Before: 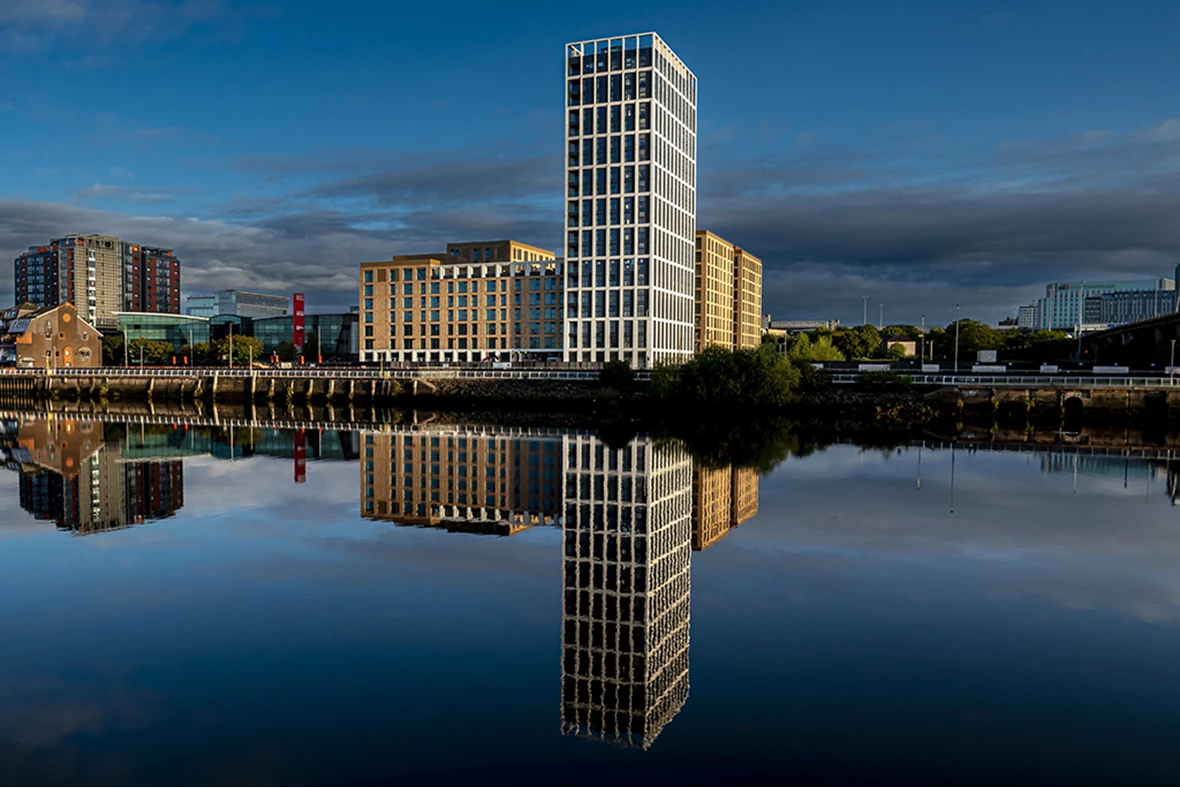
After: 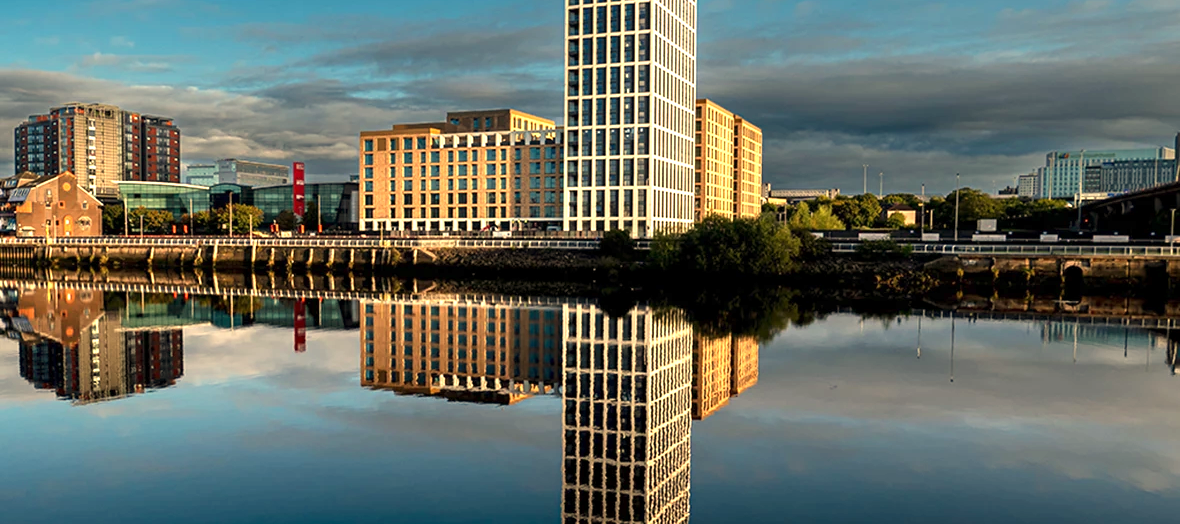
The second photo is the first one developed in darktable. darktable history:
crop: top 16.727%, bottom 16.727%
exposure: exposure 0.943 EV, compensate highlight preservation false
white balance: red 1.138, green 0.996, blue 0.812
